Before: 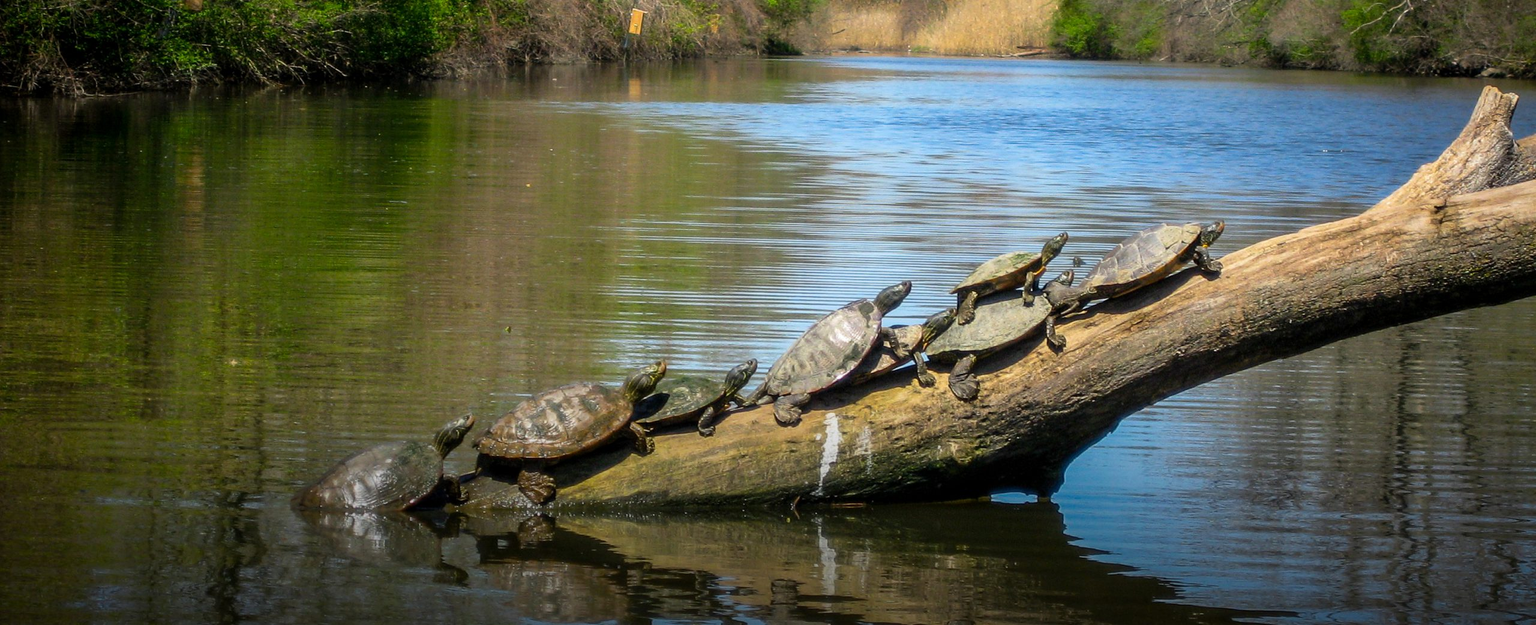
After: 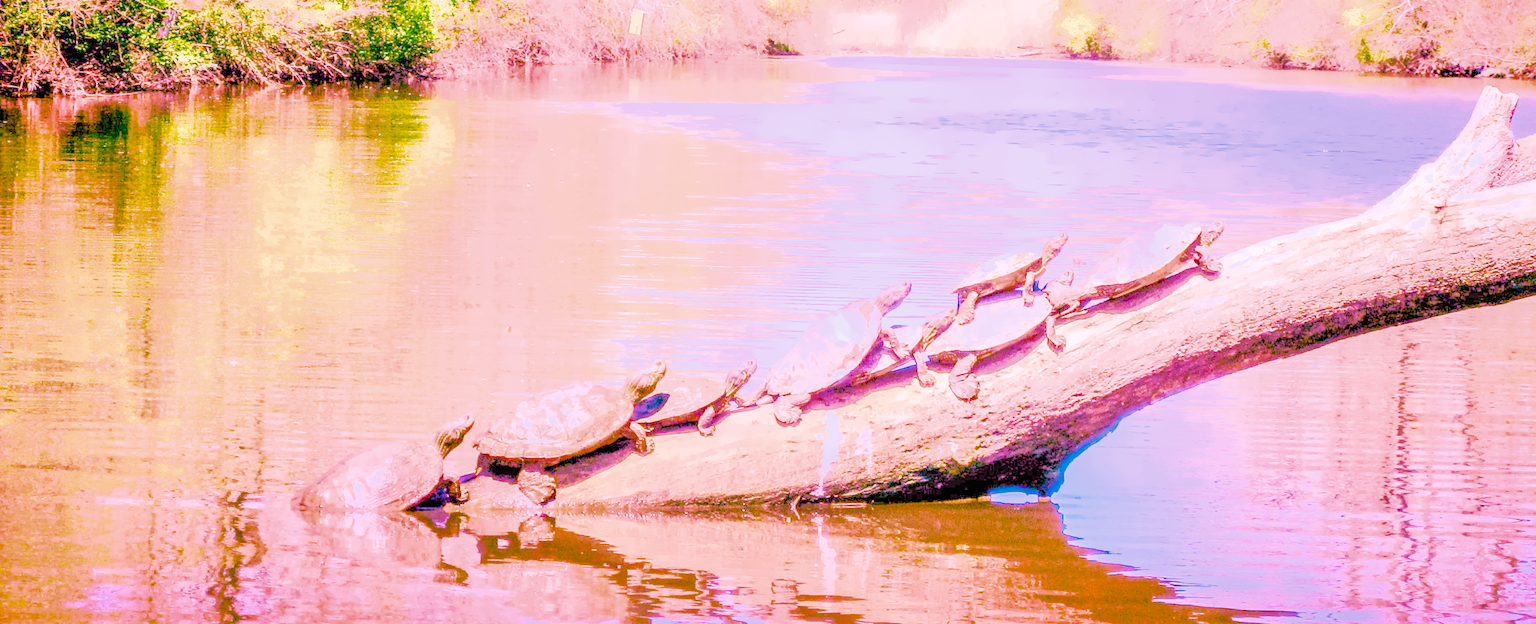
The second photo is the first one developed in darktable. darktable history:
local contrast: on, module defaults
color calibration: illuminant as shot in camera, x 0.358, y 0.373, temperature 4628.91 K
denoise (profiled): preserve shadows 1.52, scattering 0.002, a [-1, 0, 0], compensate highlight preservation false
haze removal: compatibility mode true, adaptive false
highlight reconstruction: on, module defaults
hot pixels: on, module defaults
lens correction: scale 1, crop 1, focal 16, aperture 5.6, distance 1000, camera "Canon EOS RP", lens "Canon RF 16mm F2.8 STM"
shadows and highlights: on, module defaults
white balance: red 2.229, blue 1.46
velvia: on, module defaults
color balance rgb "Colors on Steroids": linear chroma grading › shadows 10%, linear chroma grading › highlights 10%, linear chroma grading › global chroma 15%, linear chroma grading › mid-tones 15%, perceptual saturation grading › global saturation 40%, perceptual saturation grading › highlights -25%, perceptual saturation grading › mid-tones 35%, perceptual saturation grading › shadows 35%, perceptual brilliance grading › global brilliance 11.29%, global vibrance 11.29%
filmic rgb: black relative exposure -16 EV, white relative exposure 6.29 EV, hardness 5.1, contrast 1.35
tone equalizer "mask blending: all purposes": on, module defaults
exposure: black level correction 0, exposure 1.45 EV, compensate exposure bias true, compensate highlight preservation false
